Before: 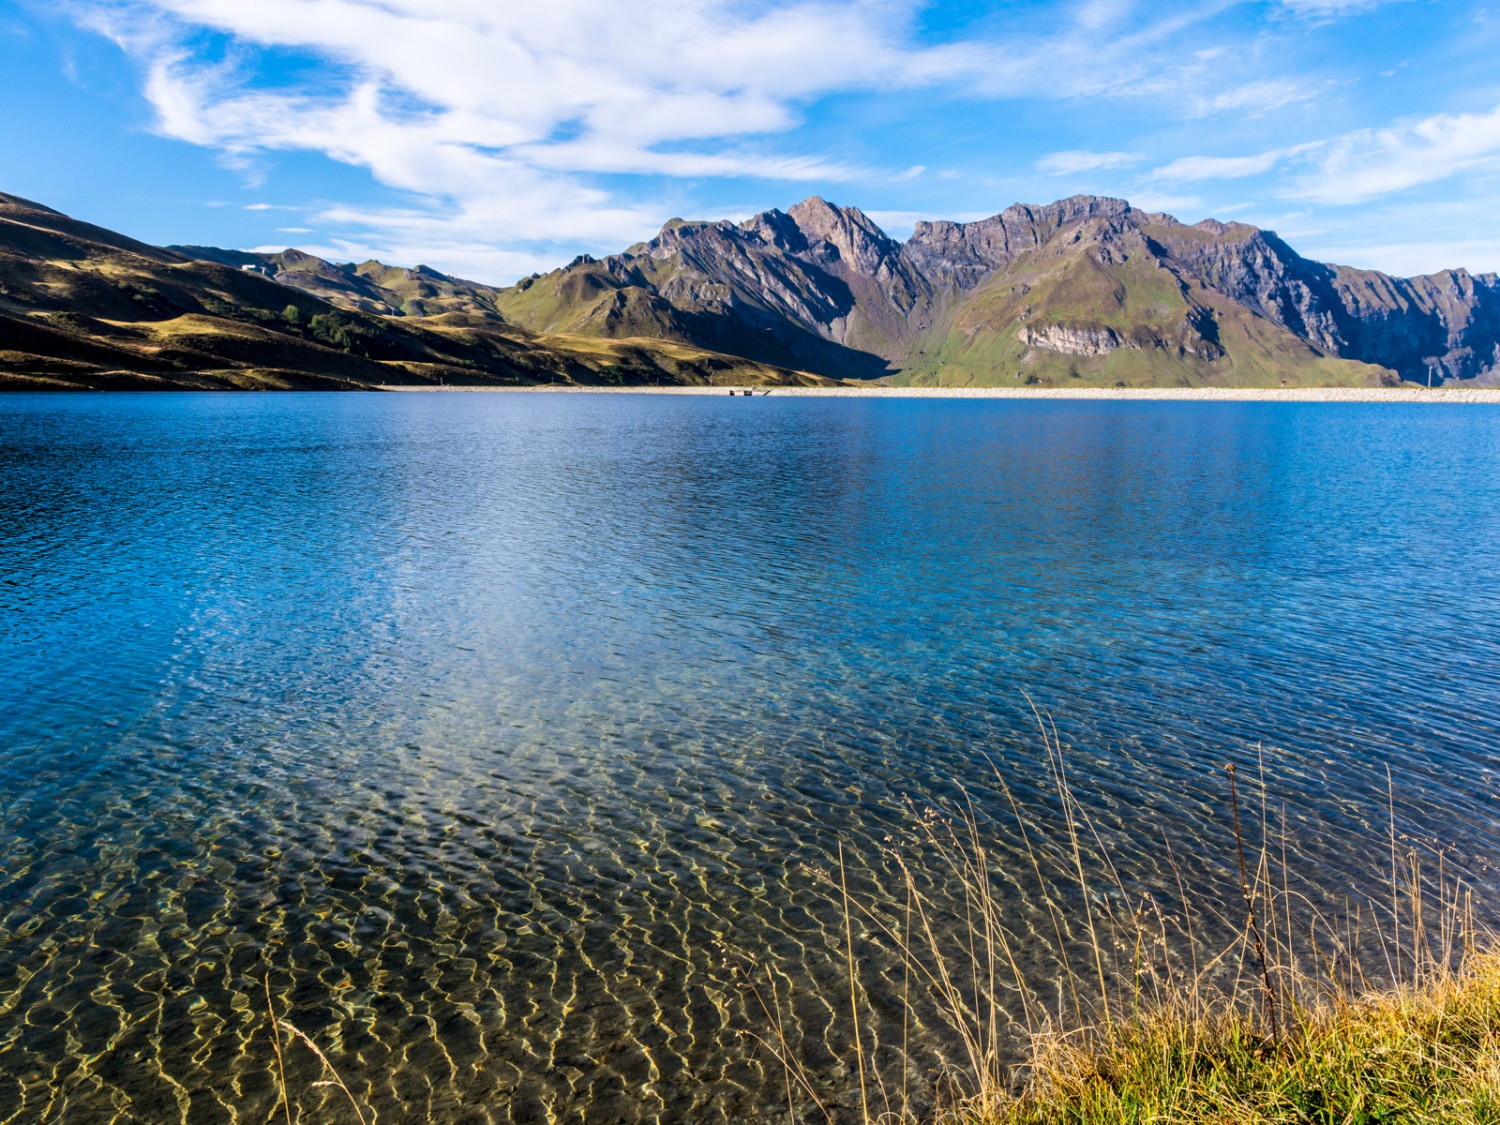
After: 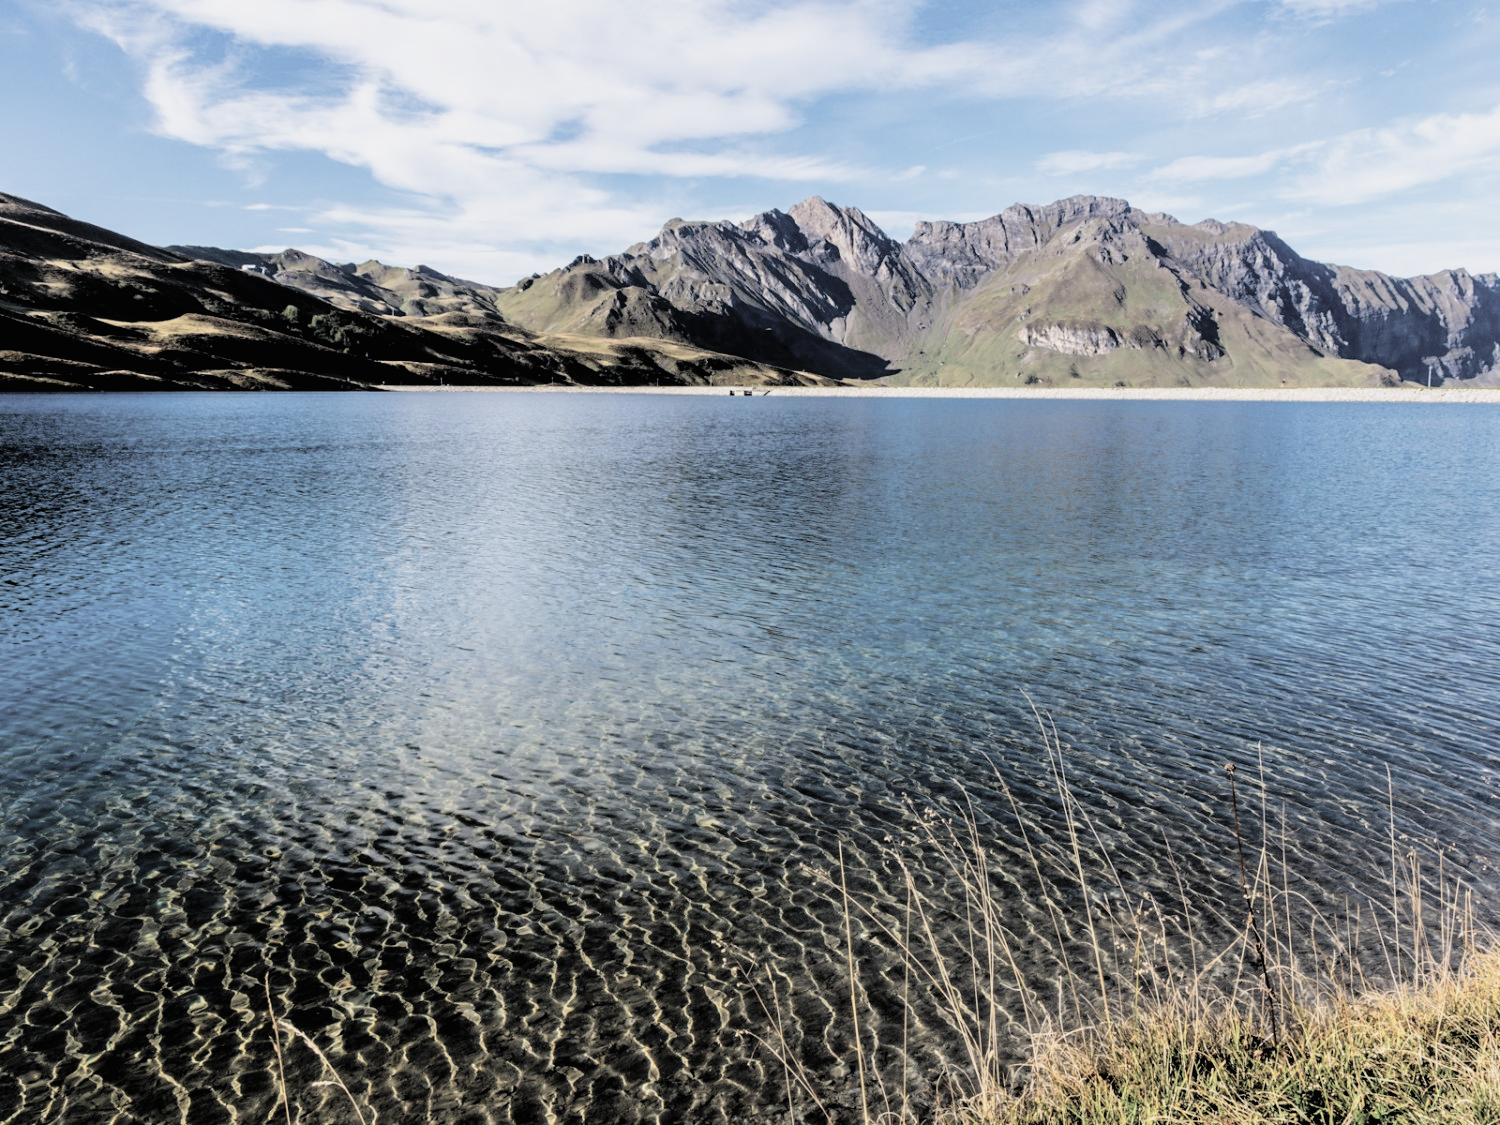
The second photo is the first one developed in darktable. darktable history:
contrast brightness saturation: brightness 0.187, saturation -0.502
filmic rgb: black relative exposure -5.03 EV, white relative exposure 3.2 EV, hardness 3.43, contrast 1.188, highlights saturation mix -29.5%
